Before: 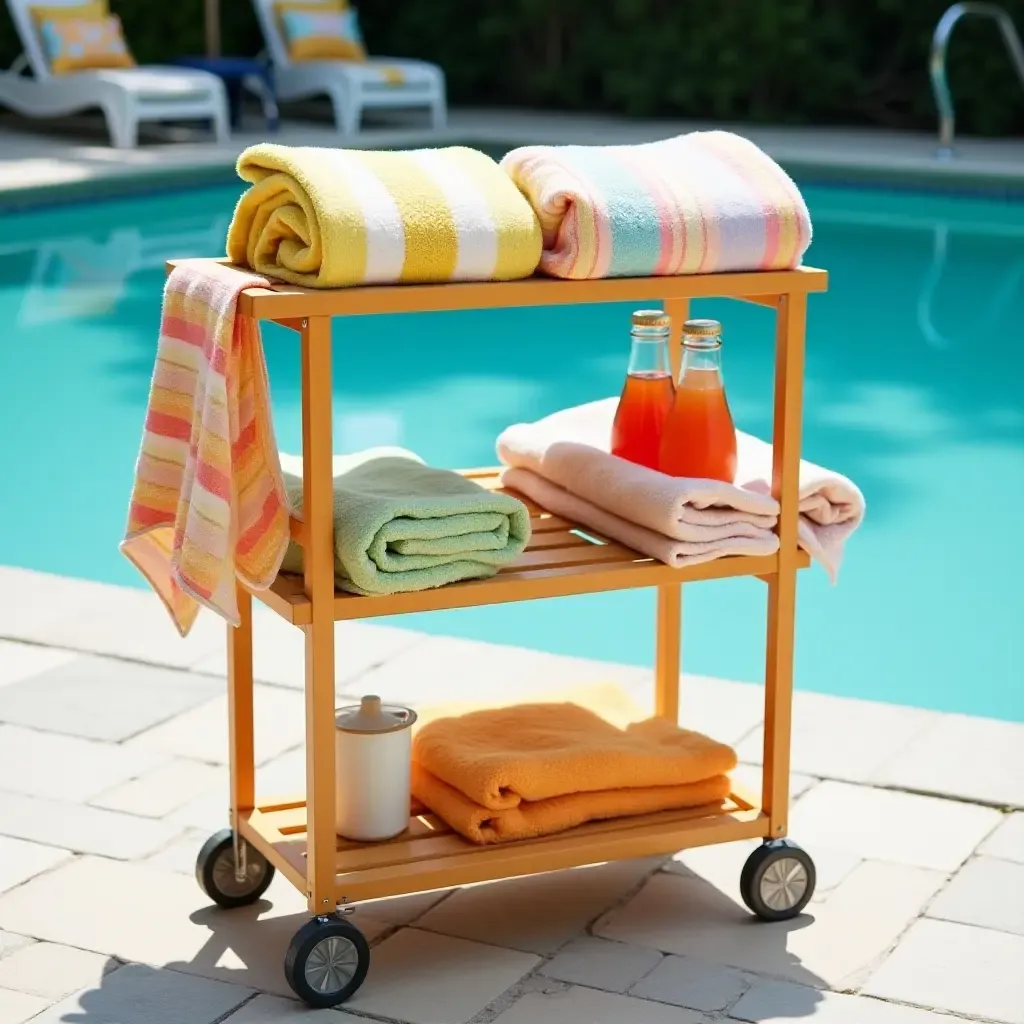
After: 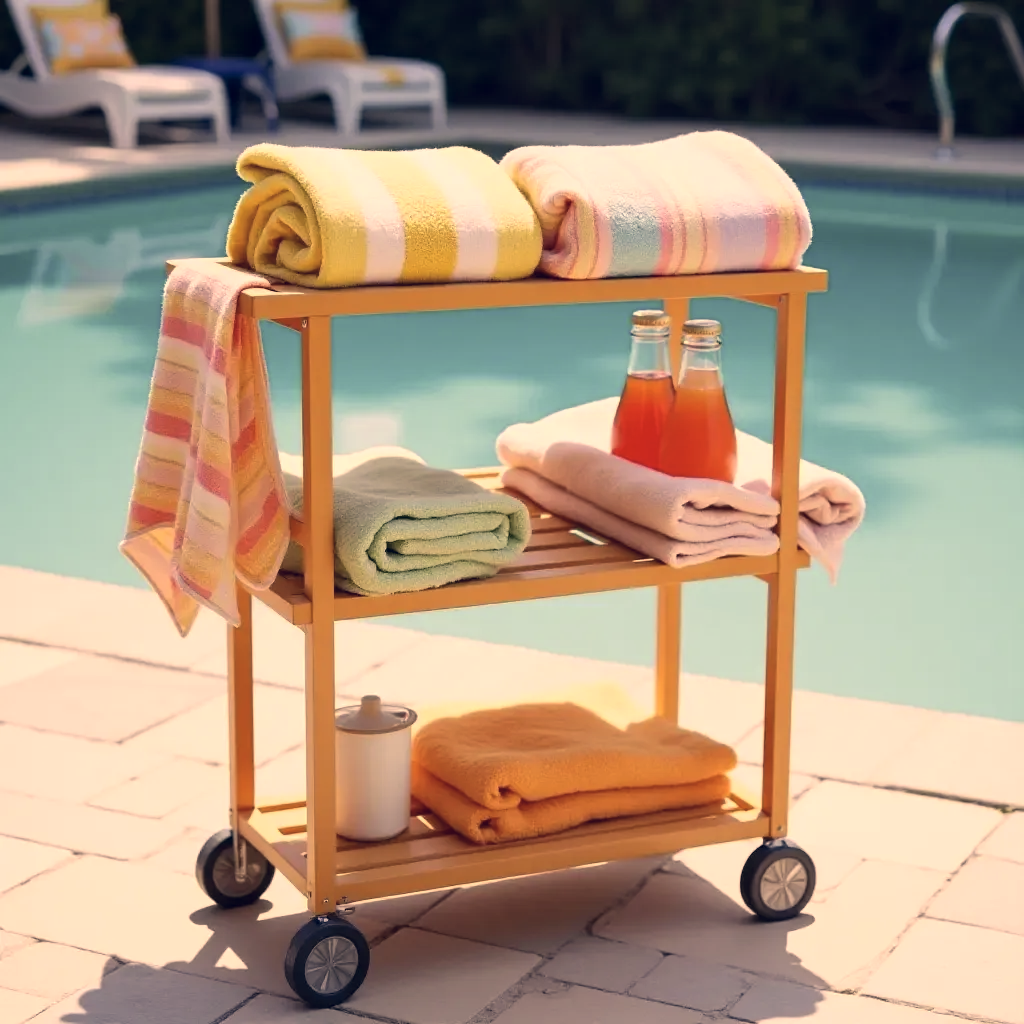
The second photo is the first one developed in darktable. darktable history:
color correction: highlights a* 20.18, highlights b* 28.28, shadows a* 3.44, shadows b* -17.04, saturation 0.758
